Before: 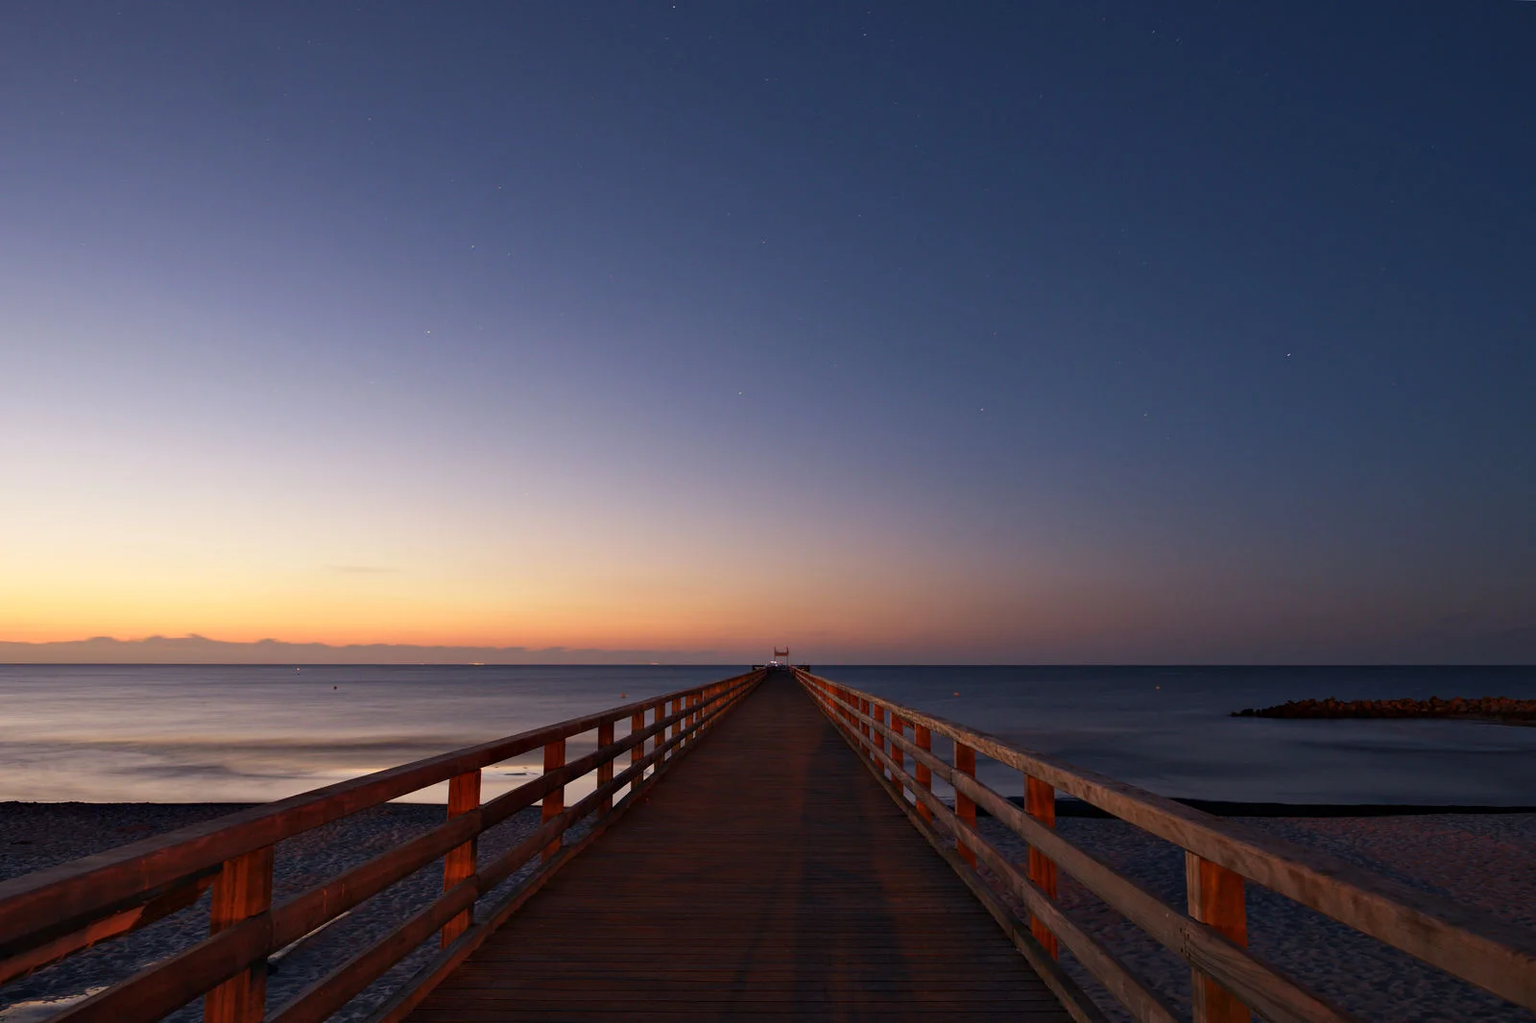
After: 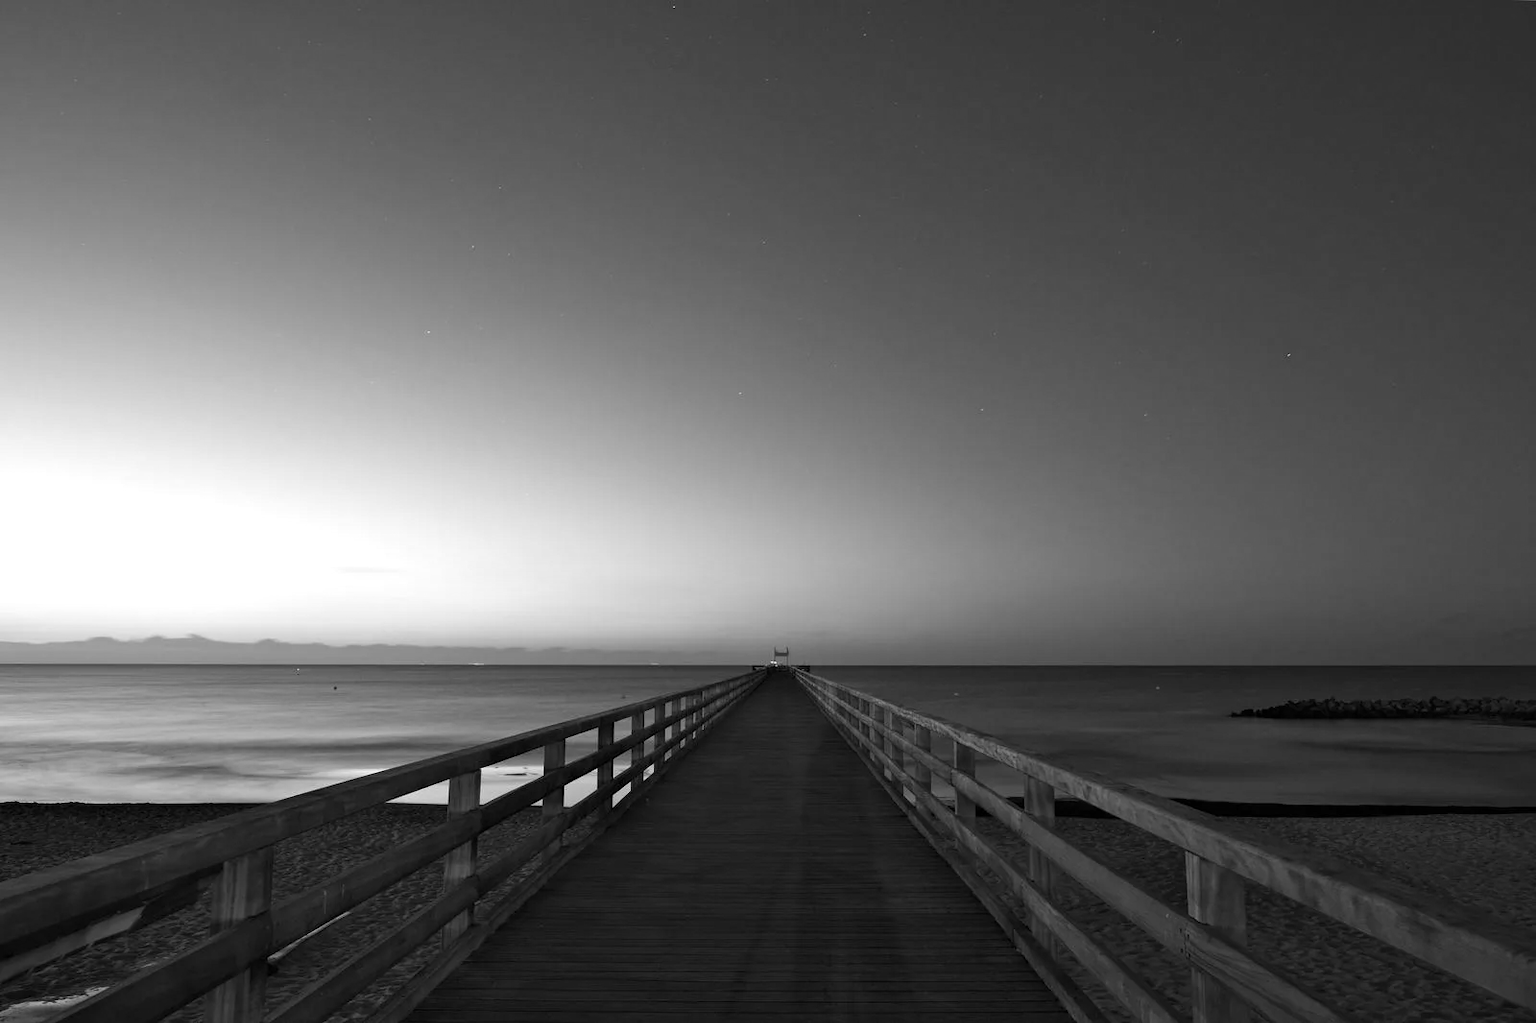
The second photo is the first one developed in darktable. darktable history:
monochrome: size 1
exposure: exposure 0.493 EV, compensate highlight preservation false
